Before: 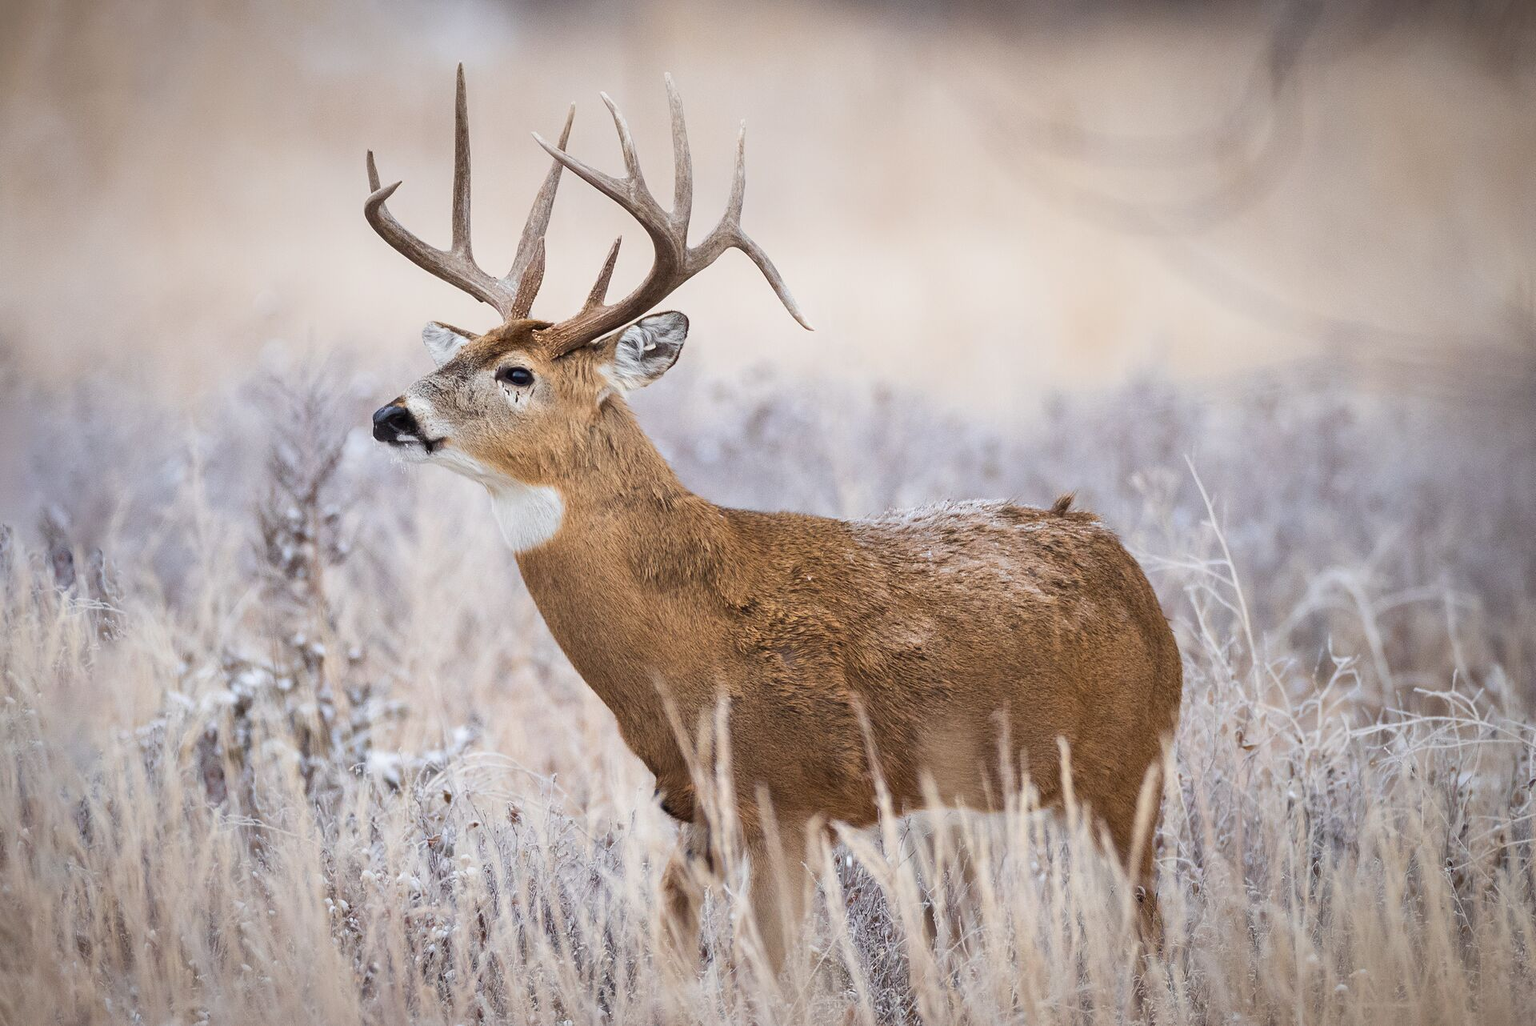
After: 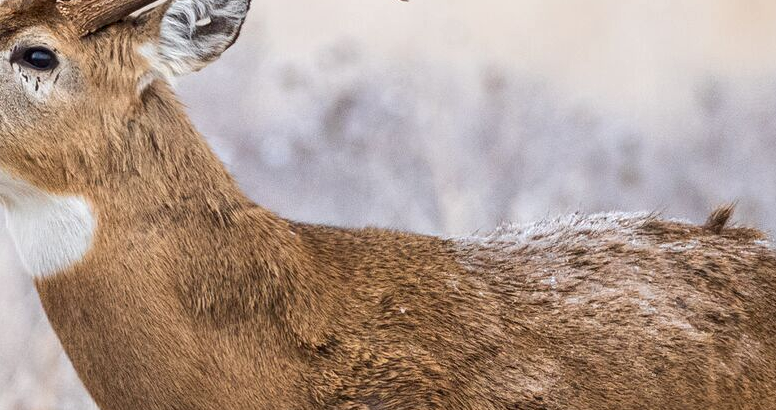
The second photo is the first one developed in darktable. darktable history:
crop: left 31.751%, top 32.172%, right 27.8%, bottom 35.83%
local contrast: on, module defaults
tone equalizer: on, module defaults
